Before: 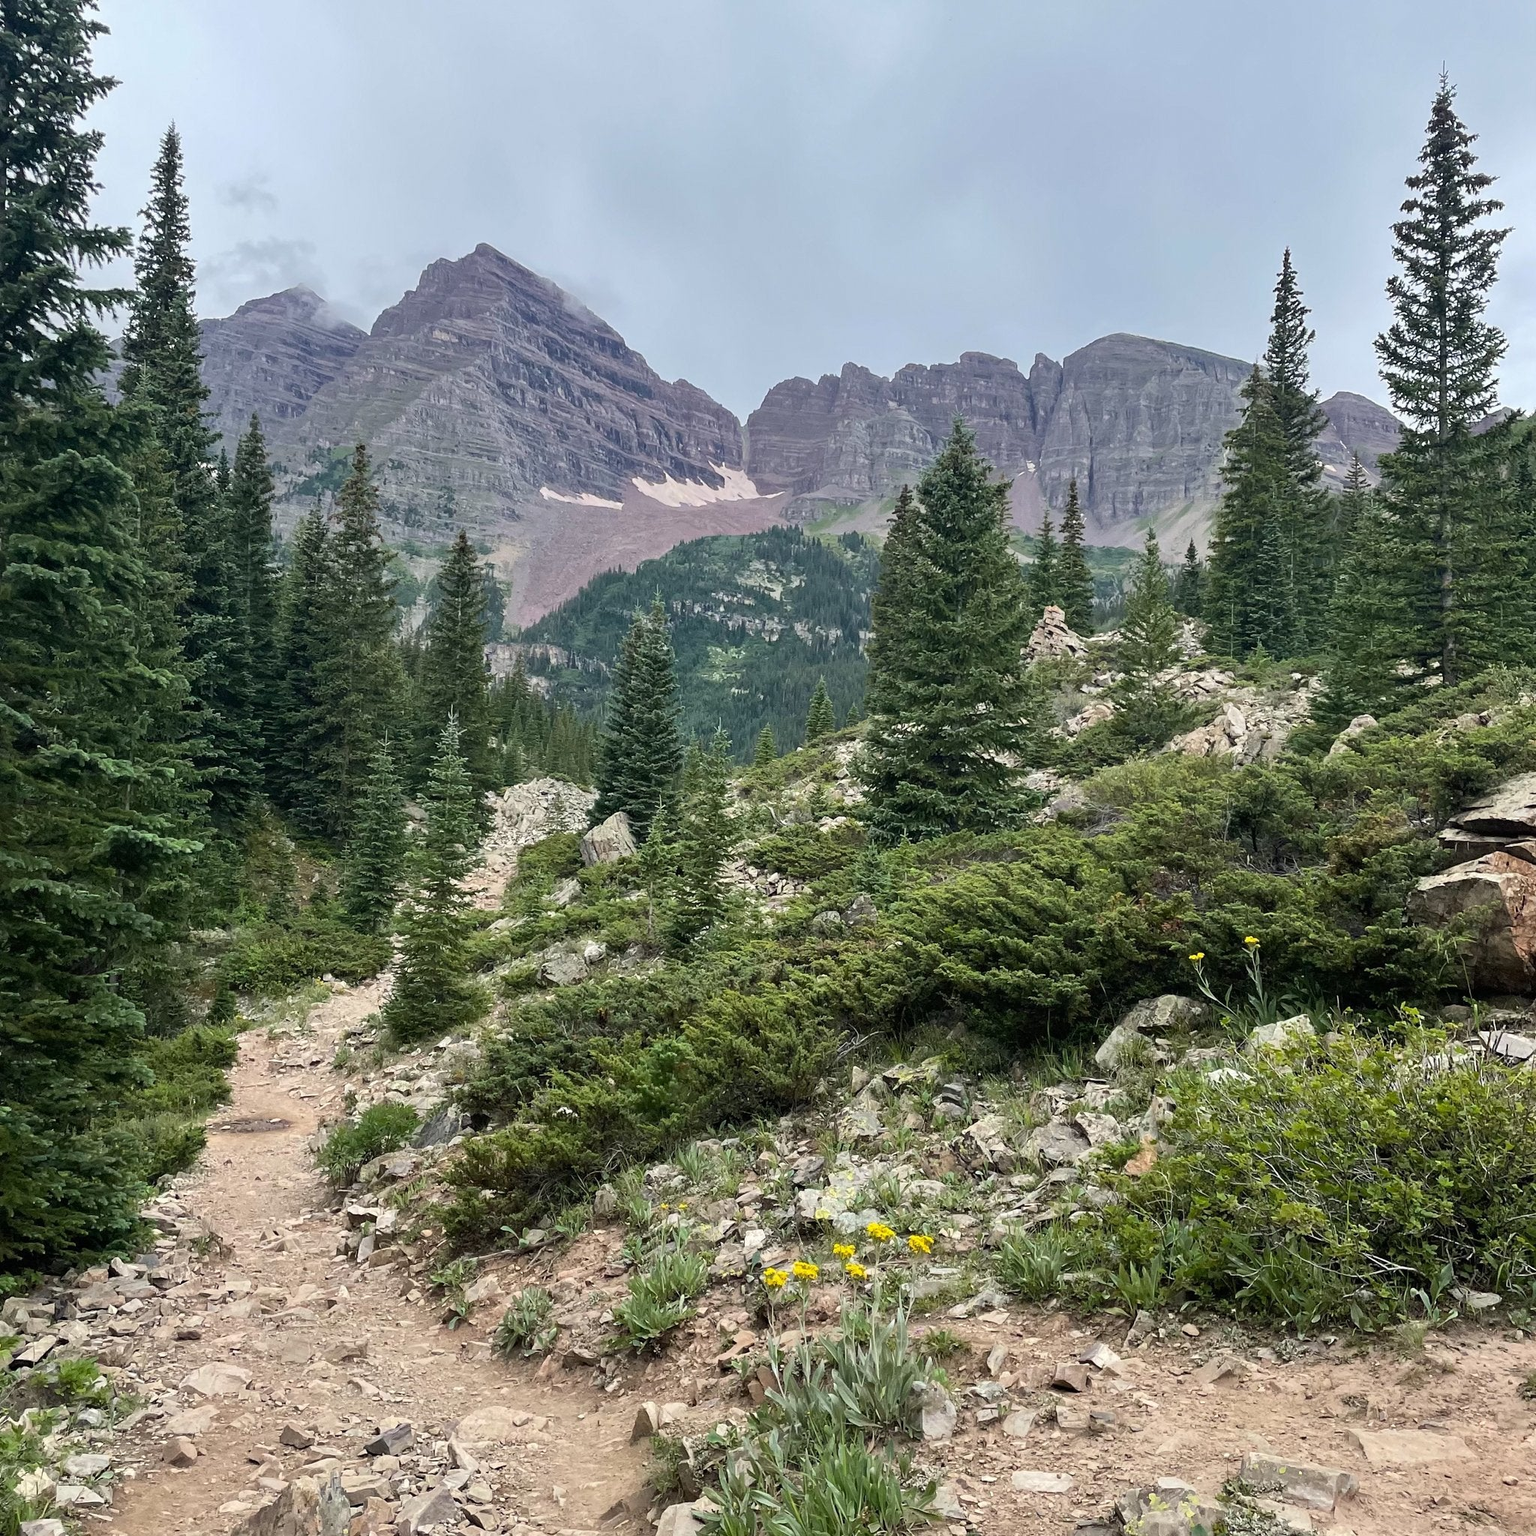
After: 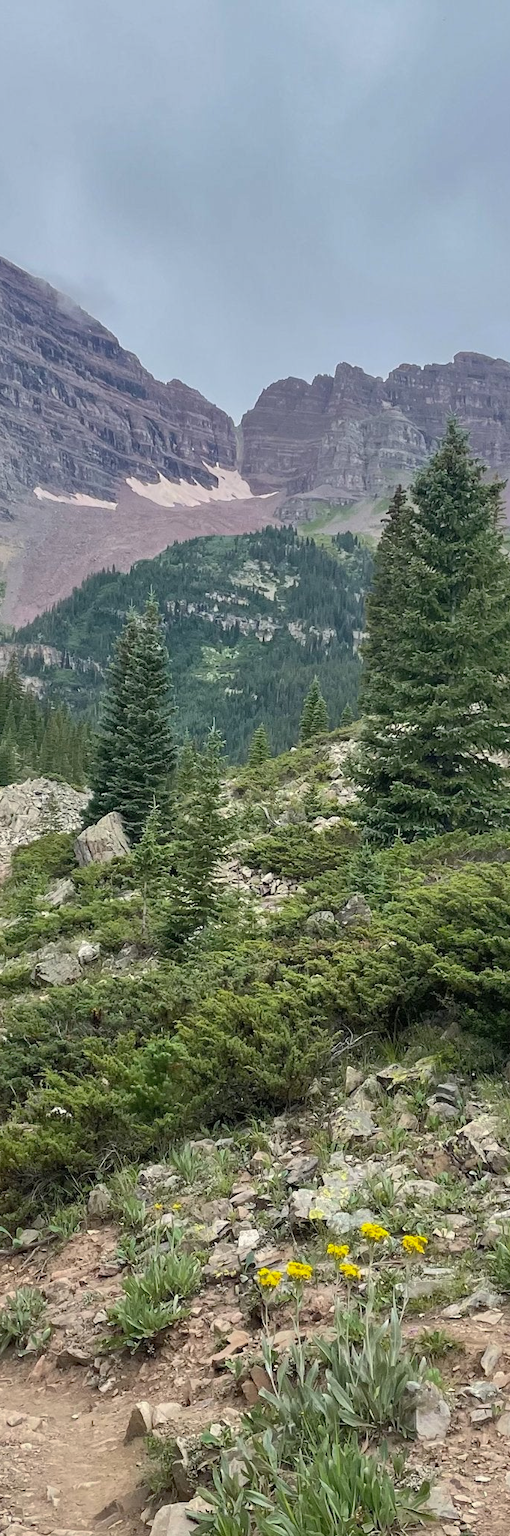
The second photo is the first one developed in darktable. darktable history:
crop: left 32.997%, right 33.77%
shadows and highlights: on, module defaults
